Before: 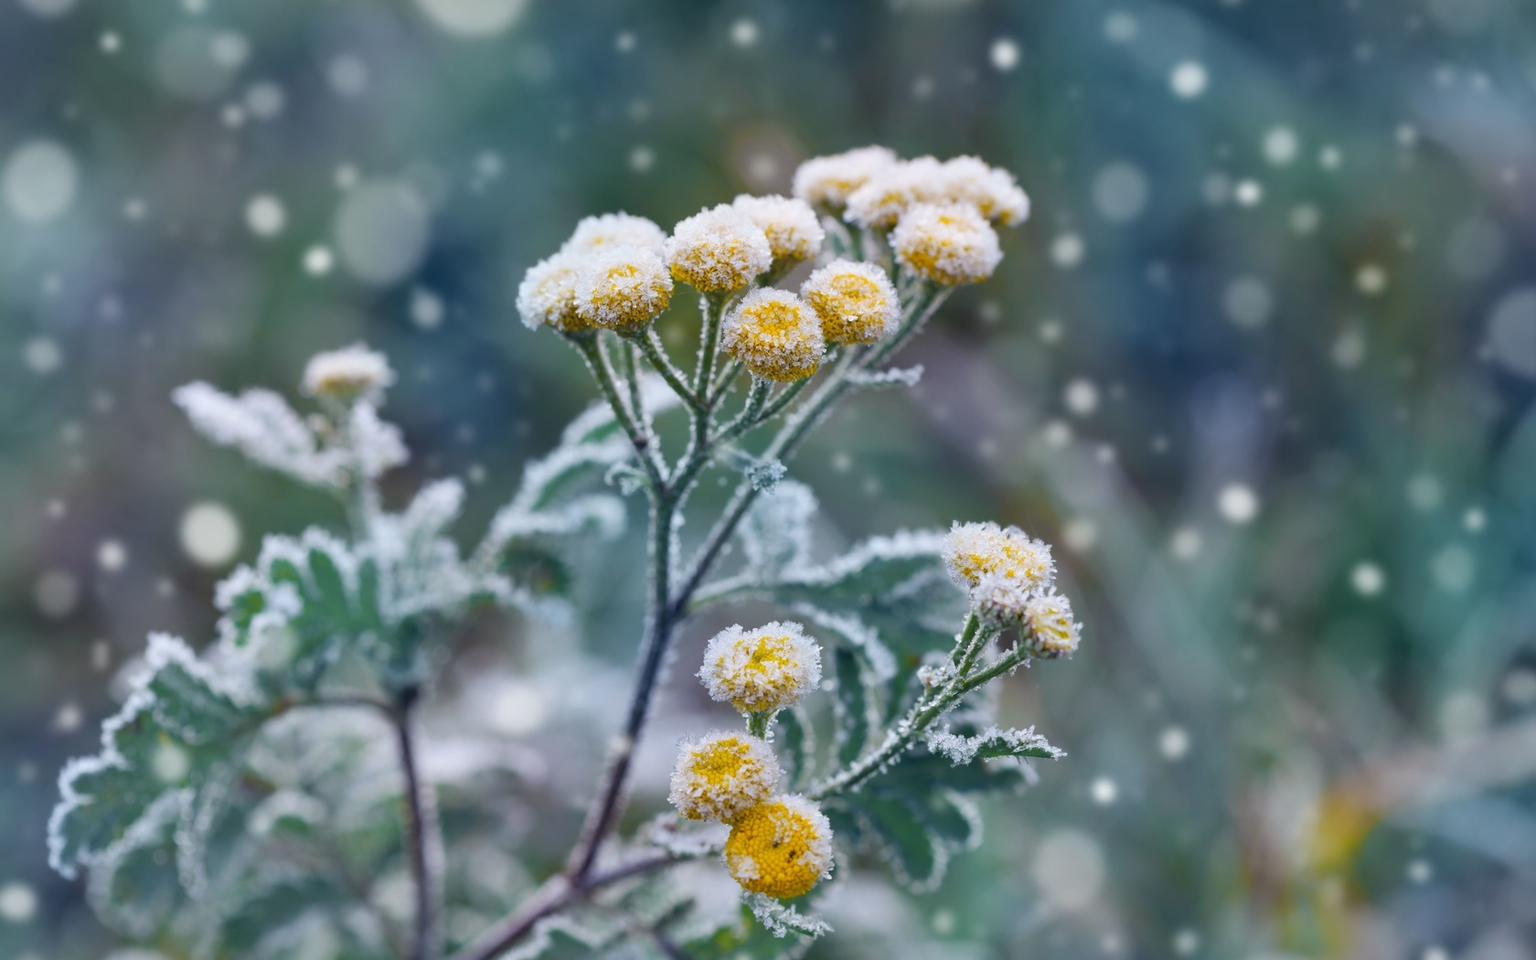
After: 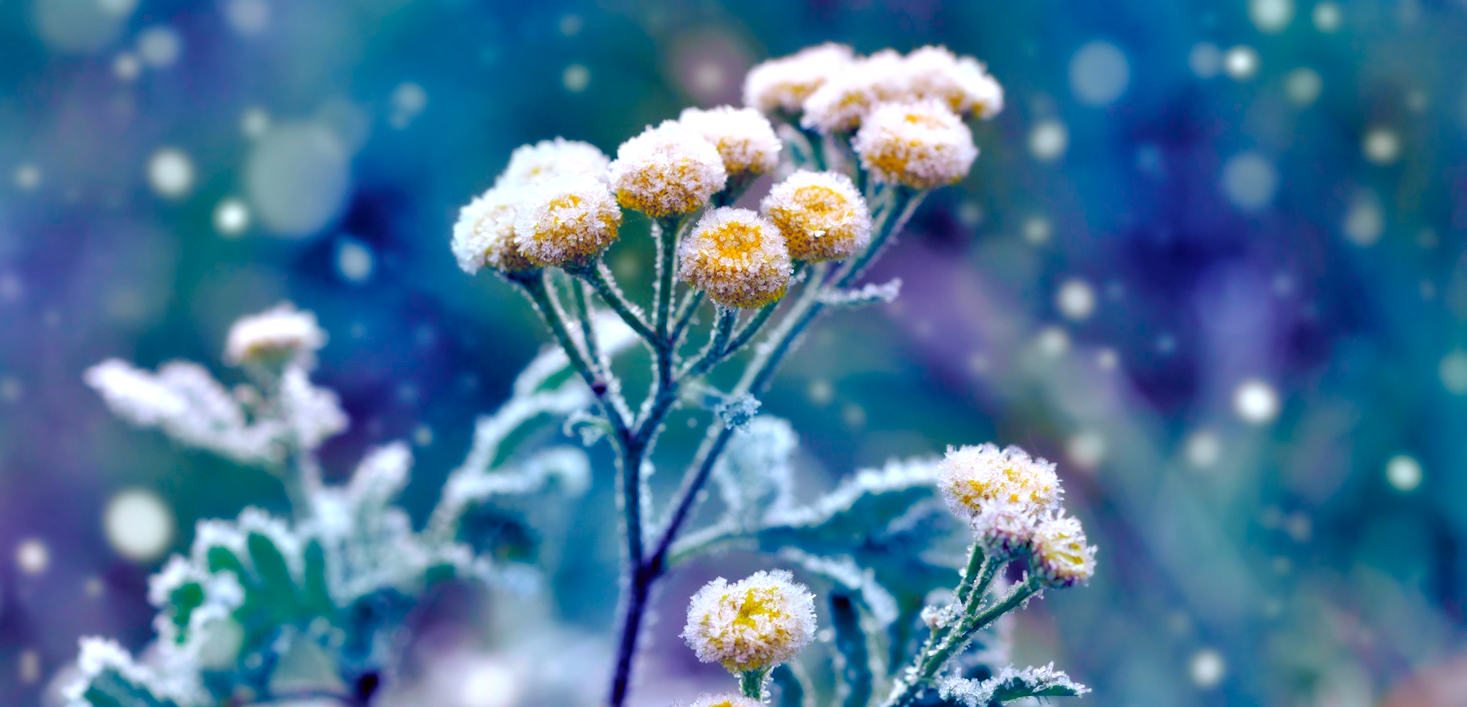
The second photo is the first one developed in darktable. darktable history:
rotate and perspective: rotation -4.57°, crop left 0.054, crop right 0.944, crop top 0.087, crop bottom 0.914
tone curve: curves: ch0 [(0, 0) (0.045, 0.074) (0.883, 0.858) (1, 1)]; ch1 [(0, 0) (0.149, 0.074) (0.379, 0.327) (0.427, 0.401) (0.489, 0.479) (0.505, 0.515) (0.537, 0.573) (0.563, 0.599) (1, 1)]; ch2 [(0, 0) (0.307, 0.298) (0.388, 0.375) (0.443, 0.456) (0.485, 0.492) (1, 1)], color space Lab, independent channels, preserve colors none
contrast equalizer: y [[0.514, 0.573, 0.581, 0.508, 0.5, 0.5], [0.5 ×6], [0.5 ×6], [0 ×6], [0 ×6]], mix 0.79
crop: left 2.737%, top 7.287%, right 3.421%, bottom 20.179%
color balance rgb: shadows lift › luminance -41.13%, shadows lift › chroma 14.13%, shadows lift › hue 260°, power › luminance -3.76%, power › chroma 0.56%, power › hue 40.37°, highlights gain › luminance 16.81%, highlights gain › chroma 2.94%, highlights gain › hue 260°, global offset › luminance -0.29%, global offset › chroma 0.31%, global offset › hue 260°, perceptual saturation grading › global saturation 20%, perceptual saturation grading › highlights -13.92%, perceptual saturation grading › shadows 50%
